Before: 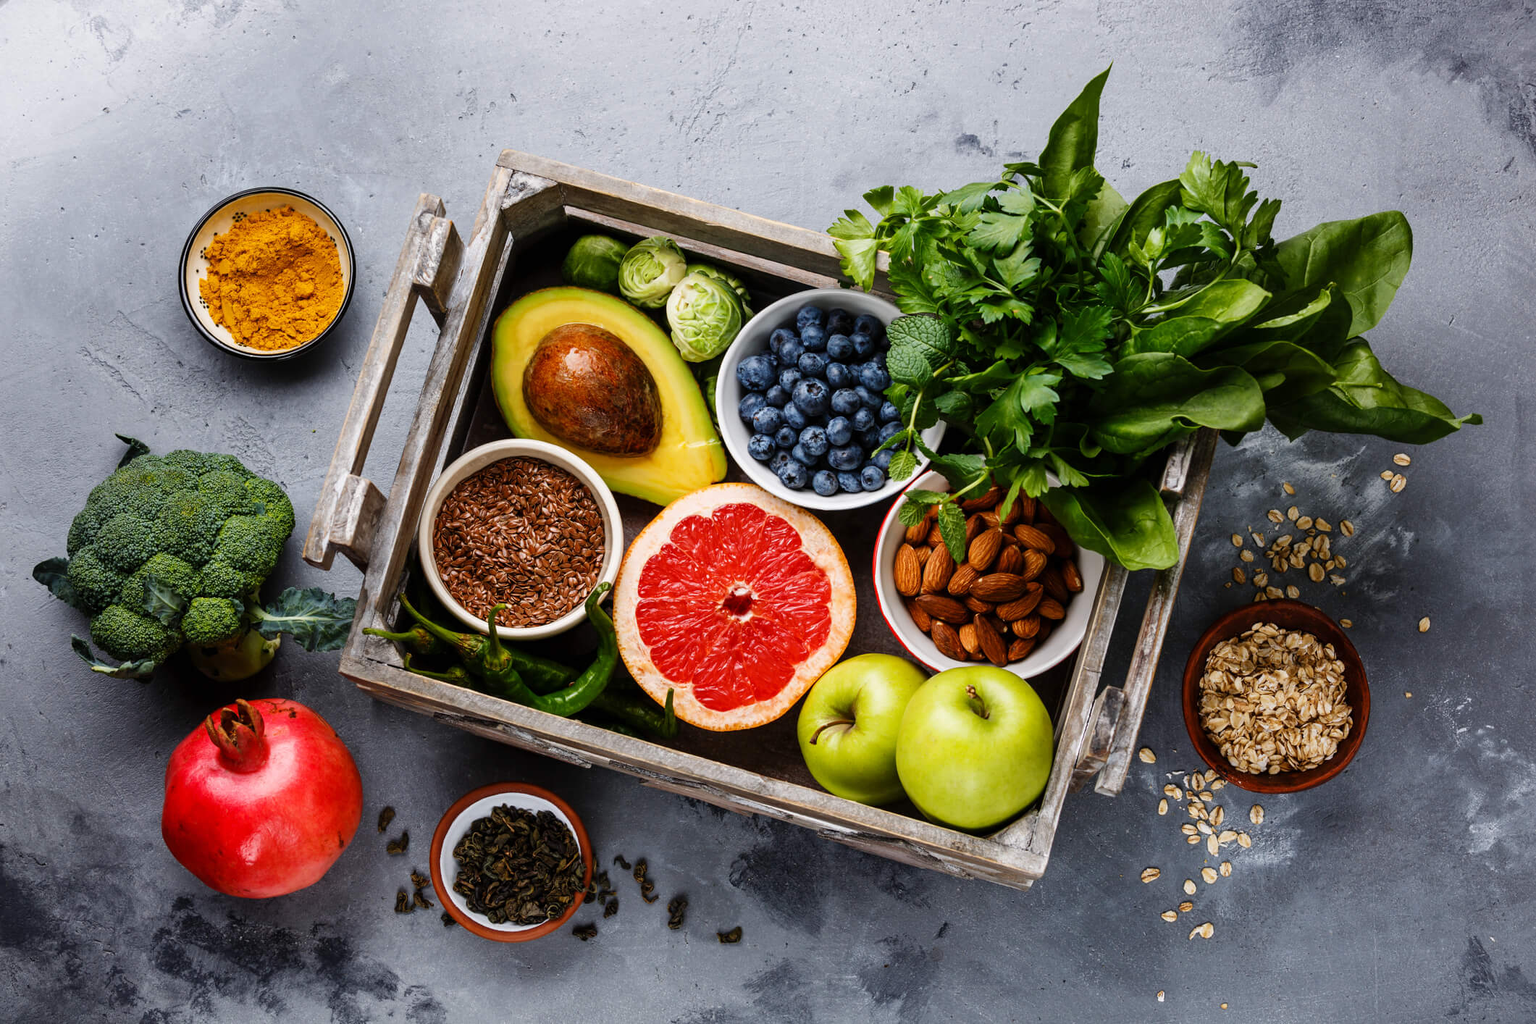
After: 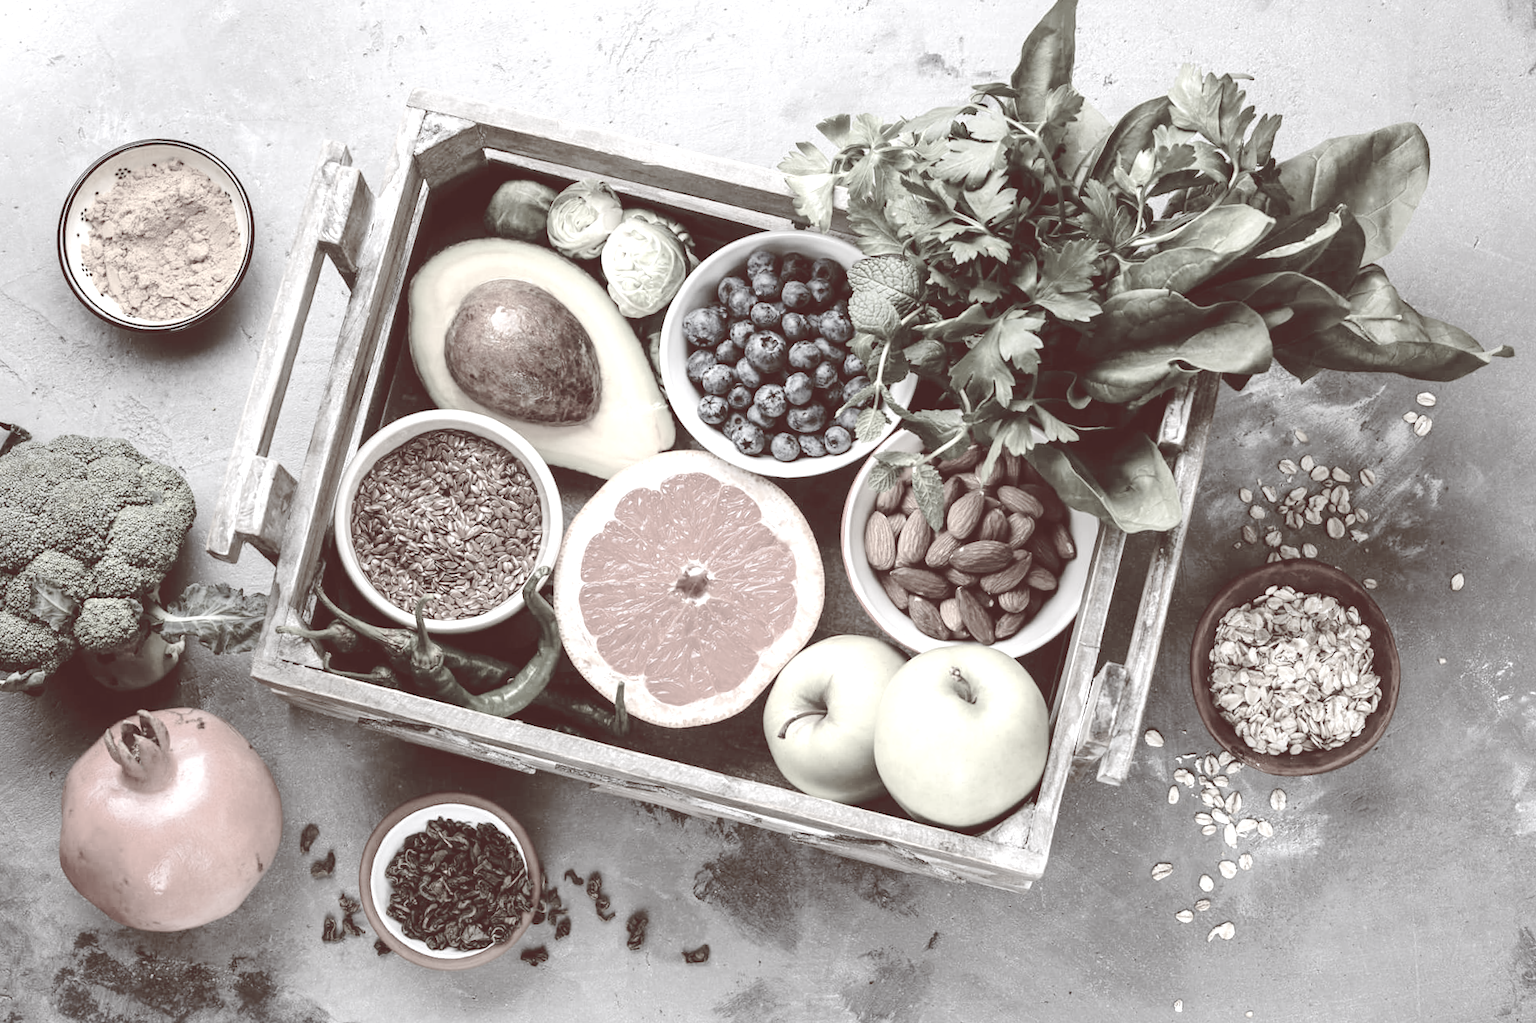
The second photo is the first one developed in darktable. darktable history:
color correction: saturation 0.3
base curve: curves: ch0 [(0, 0) (0.158, 0.273) (0.879, 0.895) (1, 1)], preserve colors none
white balance: emerald 1
crop and rotate: angle 1.96°, left 5.673%, top 5.673%
color balance: lift [1, 1.011, 0.999, 0.989], gamma [1.109, 1.045, 1.039, 0.955], gain [0.917, 0.936, 0.952, 1.064], contrast 2.32%, contrast fulcrum 19%, output saturation 101%
exposure: exposure 1.089 EV, compensate highlight preservation false
color balance rgb: shadows lift › luminance 1%, shadows lift › chroma 0.2%, shadows lift › hue 20°, power › luminance 1%, power › chroma 0.4%, power › hue 34°, highlights gain › luminance 0.8%, highlights gain › chroma 0.4%, highlights gain › hue 44°, global offset › chroma 0.4%, global offset › hue 34°, white fulcrum 0.08 EV, linear chroma grading › shadows -7%, linear chroma grading › highlights -7%, linear chroma grading › global chroma -10%, linear chroma grading › mid-tones -8%, perceptual saturation grading › global saturation -28%, perceptual saturation grading › highlights -20%, perceptual saturation grading › mid-tones -24%, perceptual saturation grading › shadows -24%, perceptual brilliance grading › global brilliance -1%, perceptual brilliance grading › highlights -1%, perceptual brilliance grading › mid-tones -1%, perceptual brilliance grading › shadows -1%, global vibrance -17%, contrast -6%
